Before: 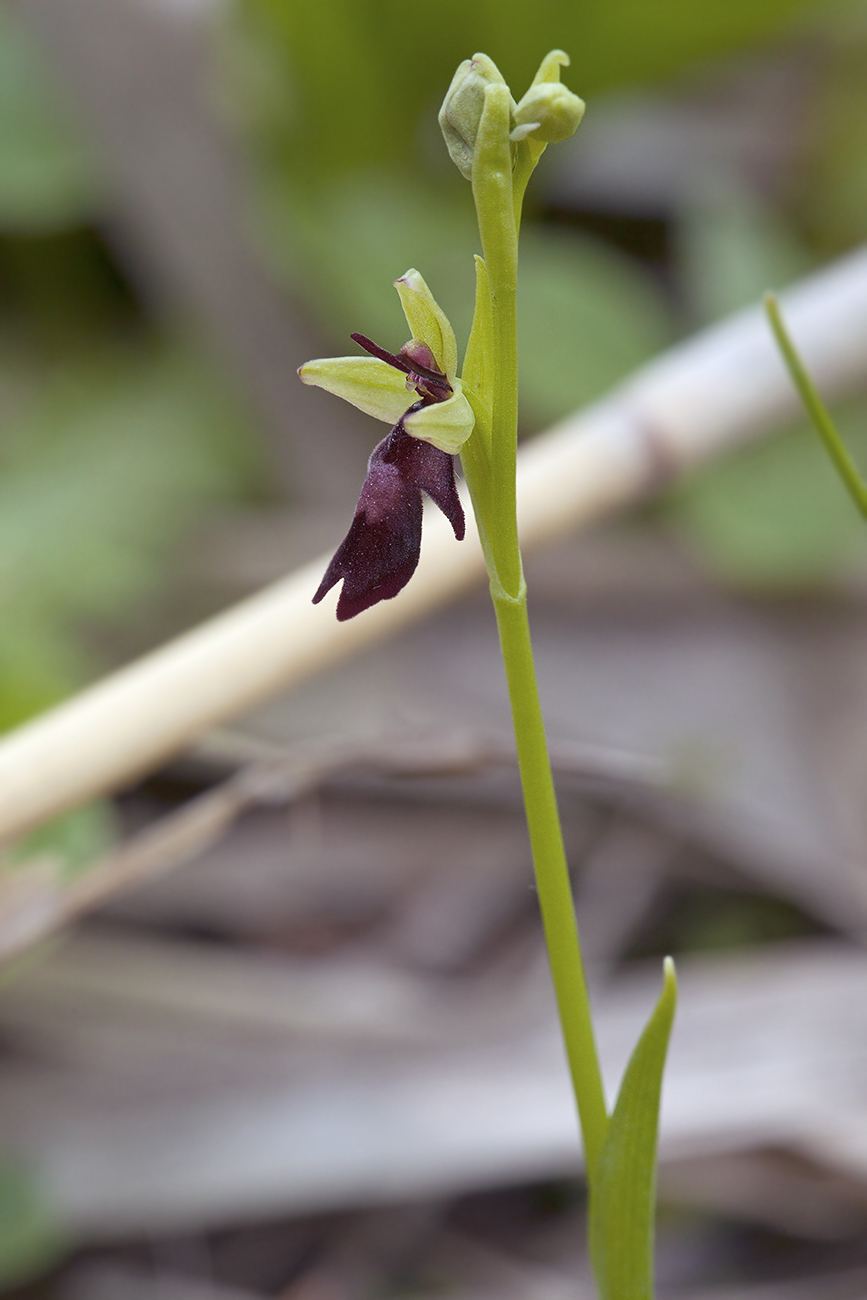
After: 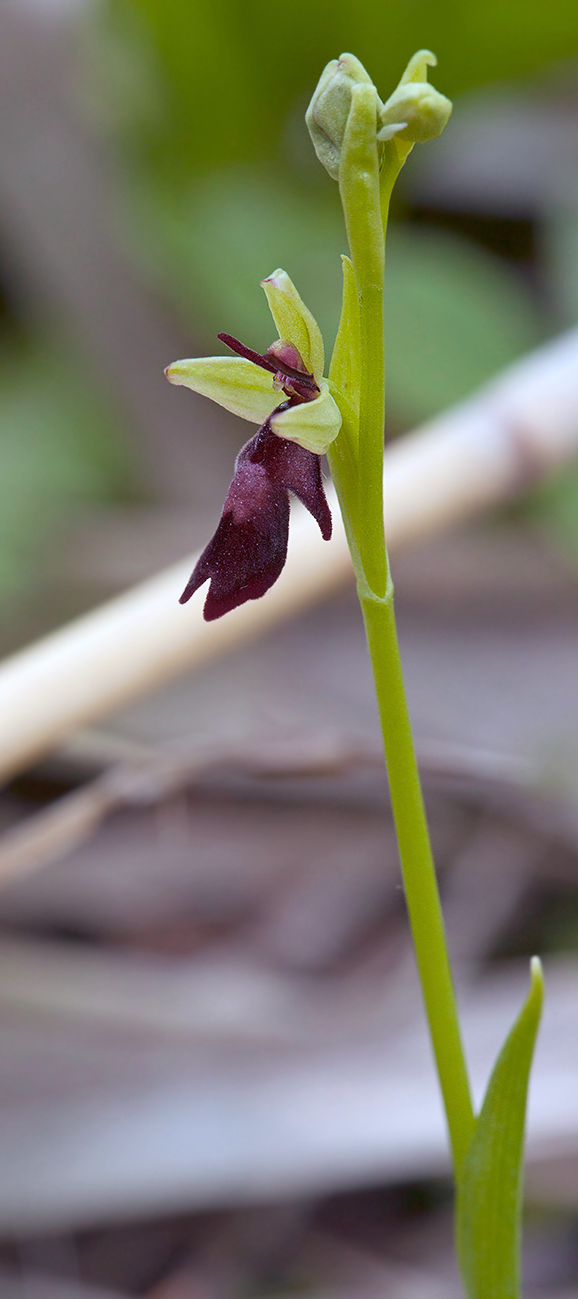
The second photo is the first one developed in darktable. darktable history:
crop and rotate: left 15.446%, right 17.836%
white balance: red 0.984, blue 1.059
